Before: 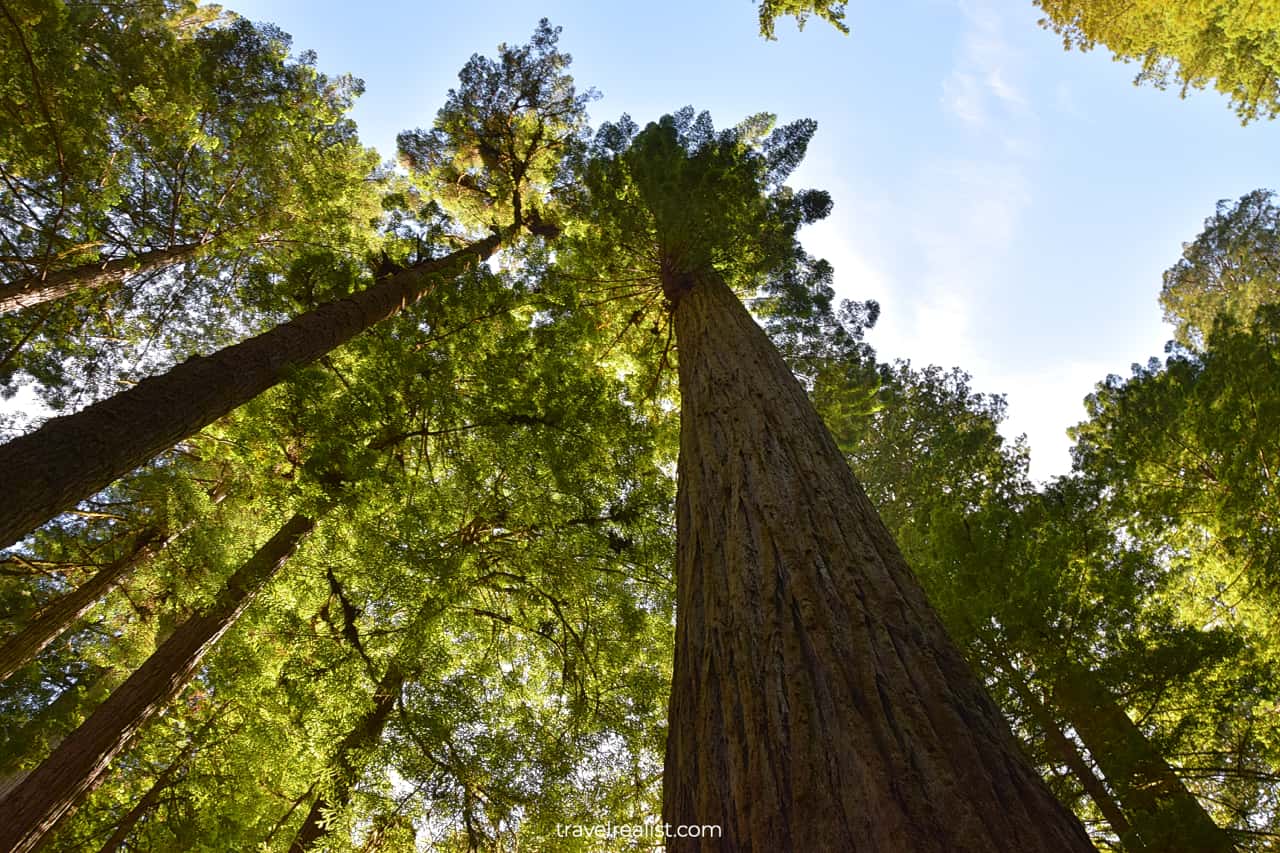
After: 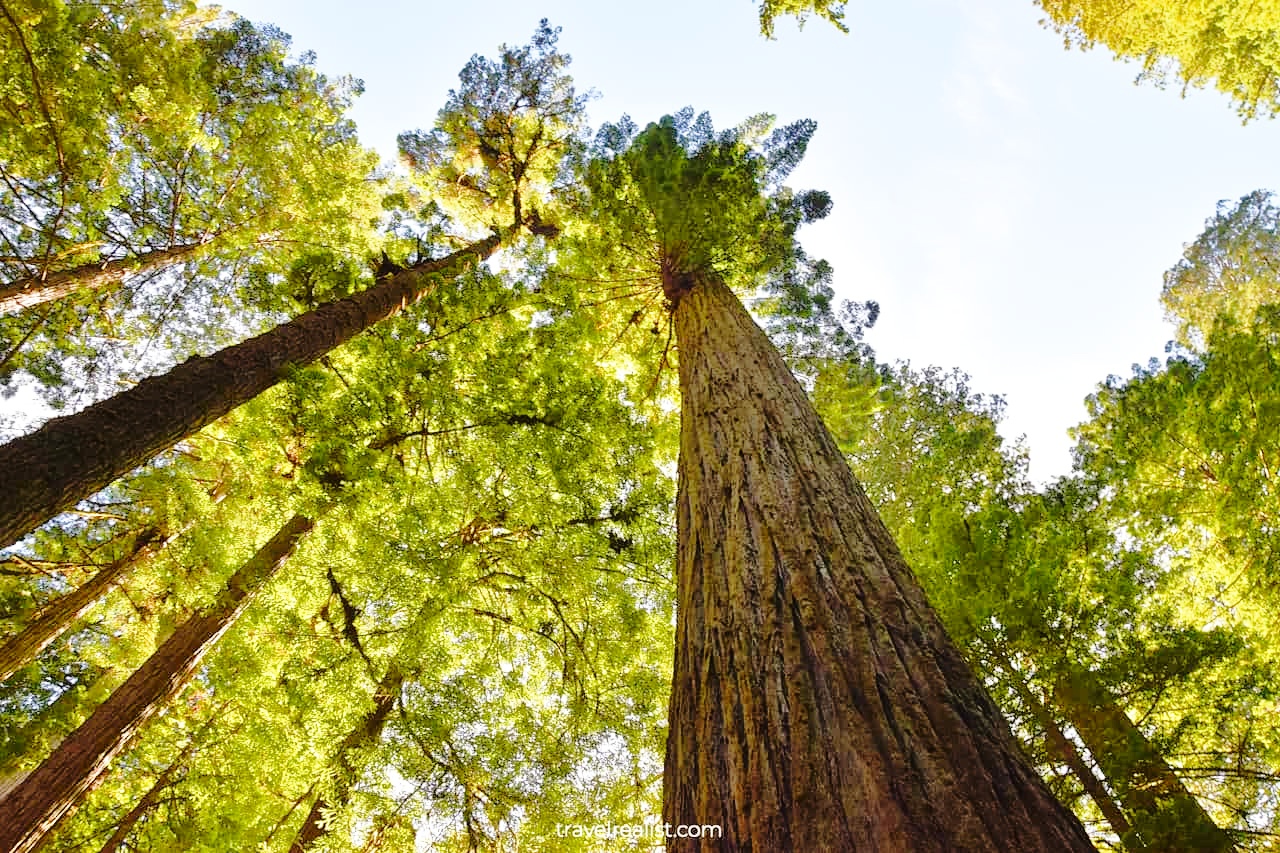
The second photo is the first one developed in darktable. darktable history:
base curve: curves: ch0 [(0, 0) (0.028, 0.03) (0.121, 0.232) (0.46, 0.748) (0.859, 0.968) (1, 1)], preserve colors none
tone equalizer: -7 EV 0.162 EV, -6 EV 0.633 EV, -5 EV 1.19 EV, -4 EV 1.36 EV, -3 EV 1.16 EV, -2 EV 0.6 EV, -1 EV 0.158 EV
